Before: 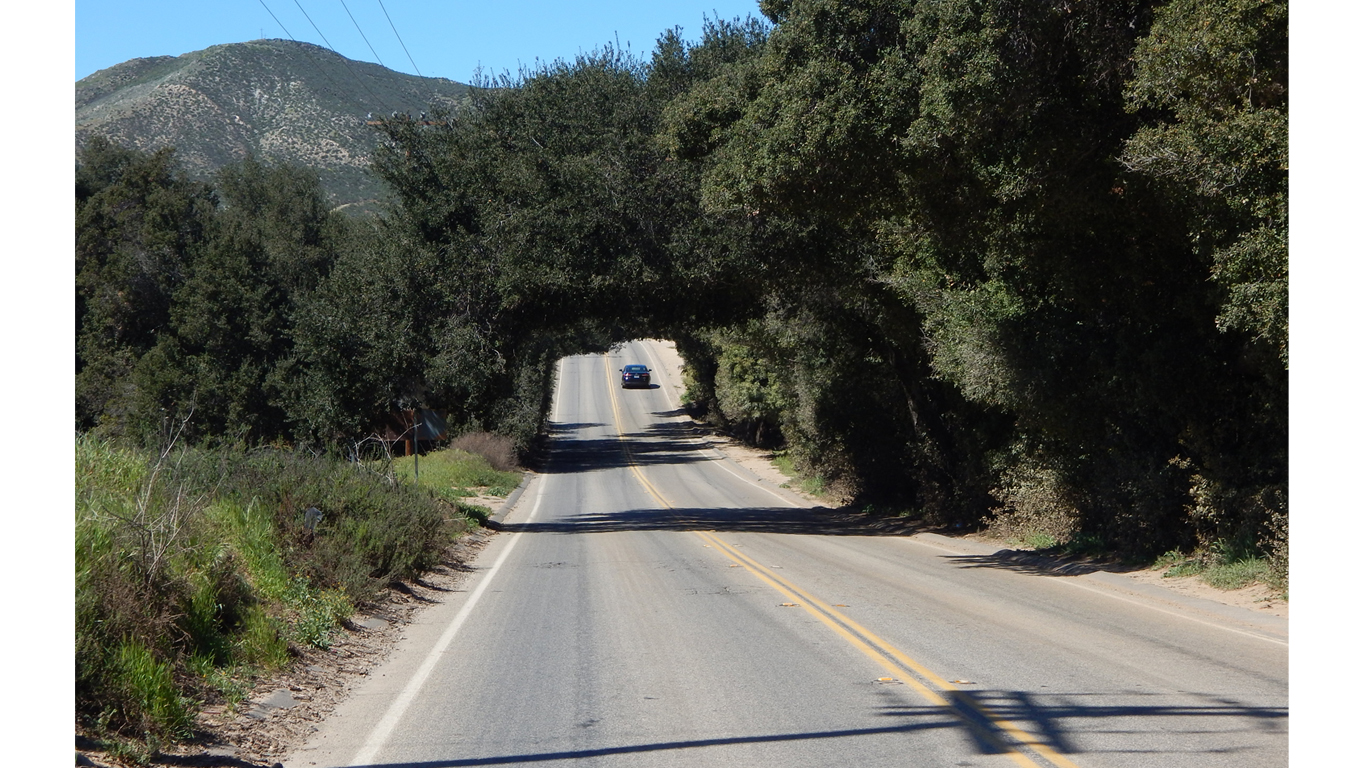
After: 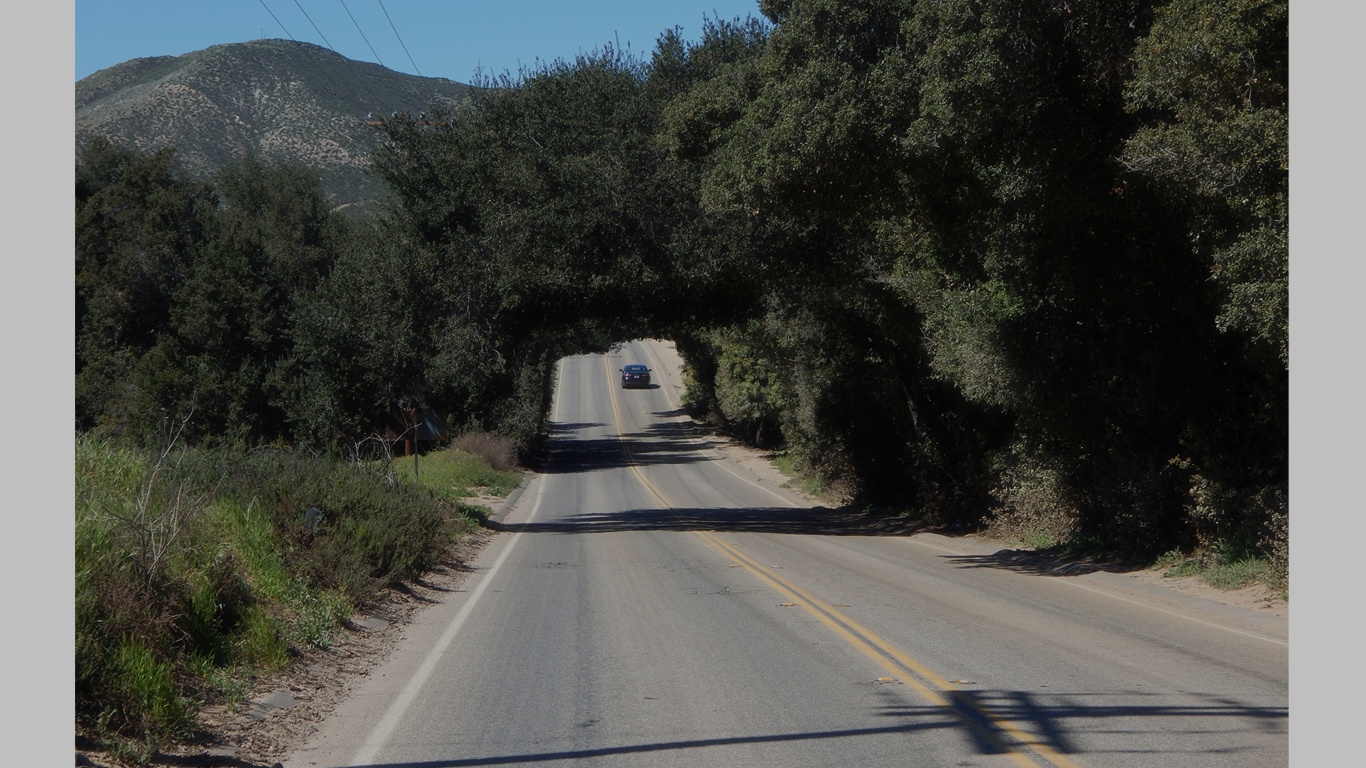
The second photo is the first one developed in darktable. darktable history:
levels: levels [0, 0.492, 0.984]
exposure: exposure -1 EV, compensate highlight preservation false
haze removal: strength -0.05
